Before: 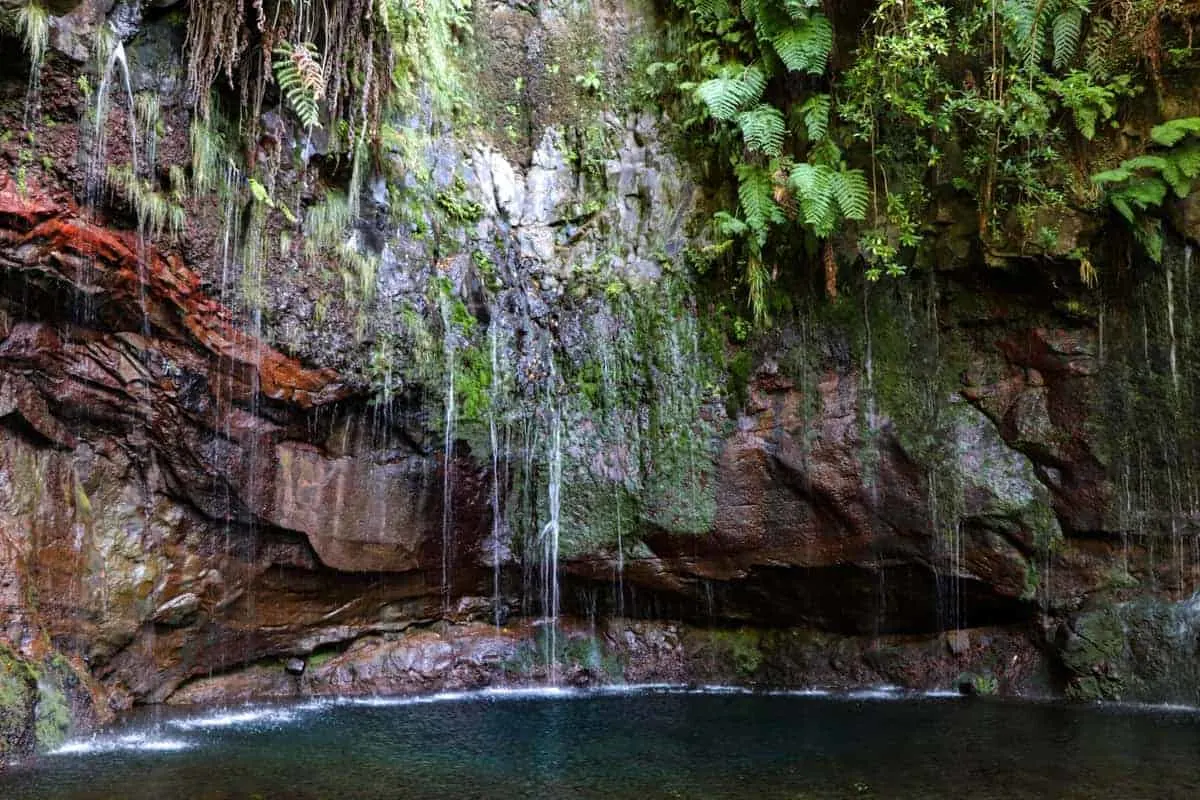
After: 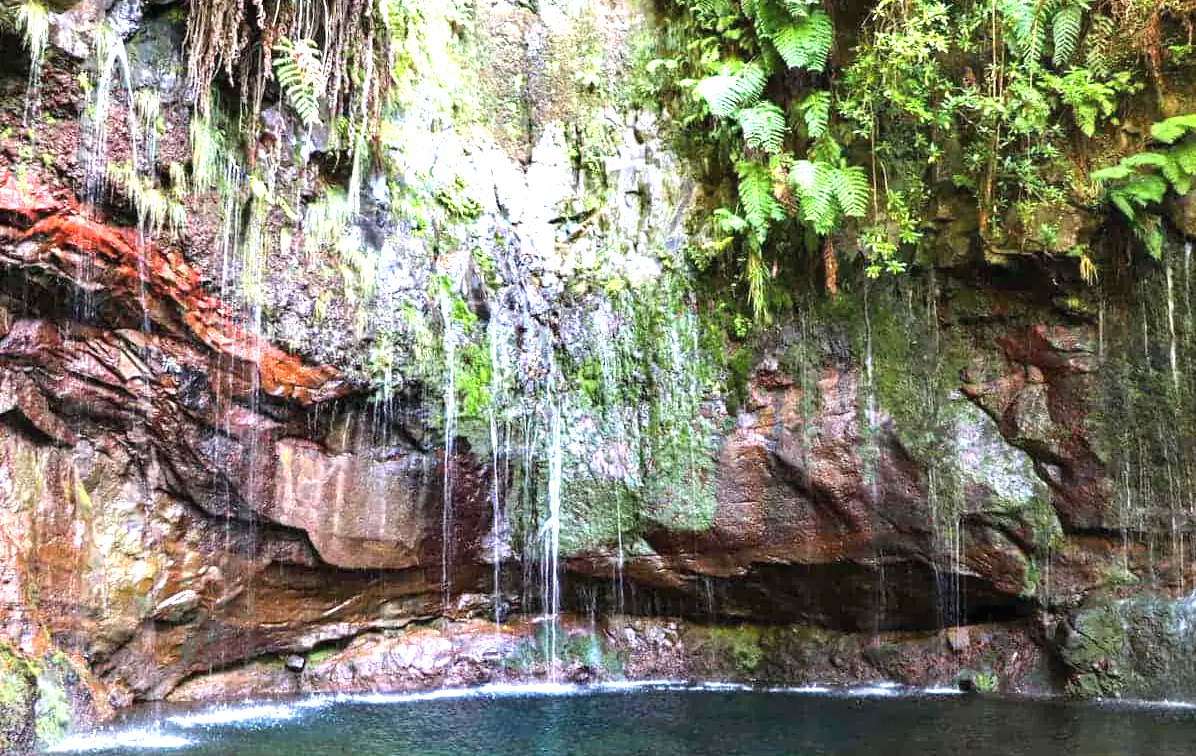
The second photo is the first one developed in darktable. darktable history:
tone equalizer: on, module defaults
crop: top 0.448%, right 0.264%, bottom 5.045%
exposure: black level correction 0, exposure 1.55 EV, compensate exposure bias true, compensate highlight preservation false
contrast brightness saturation: contrast 0.05, brightness 0.06, saturation 0.01
